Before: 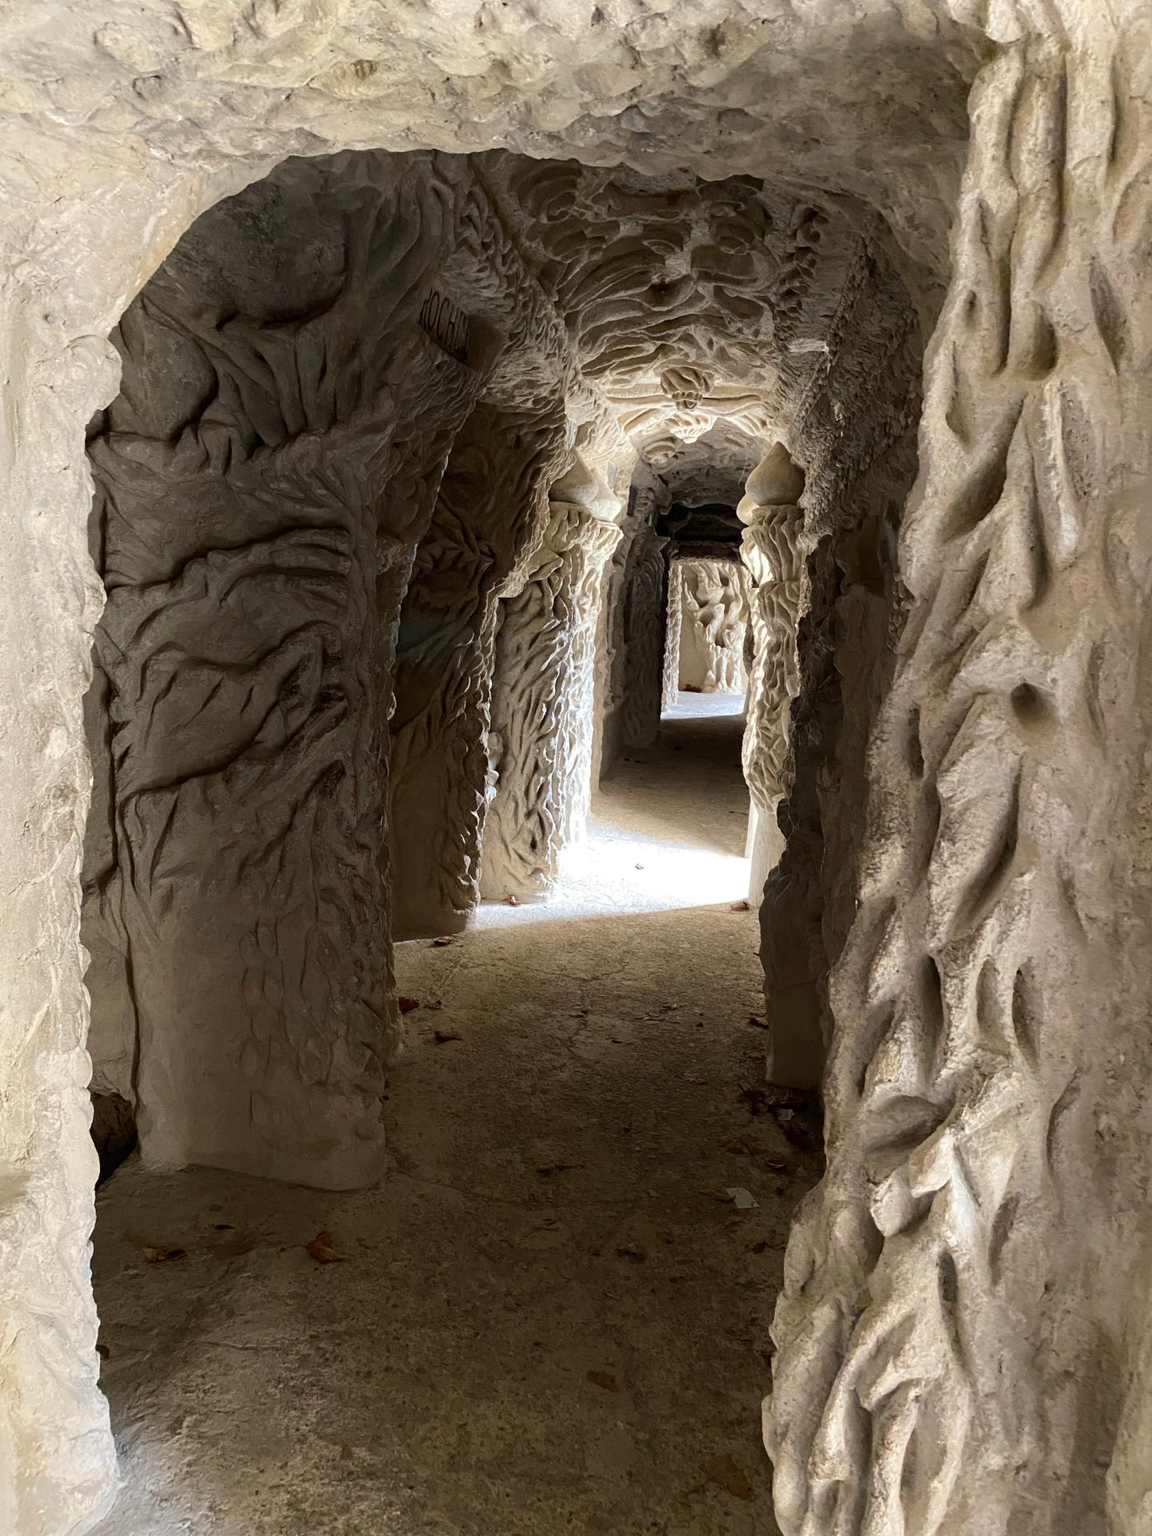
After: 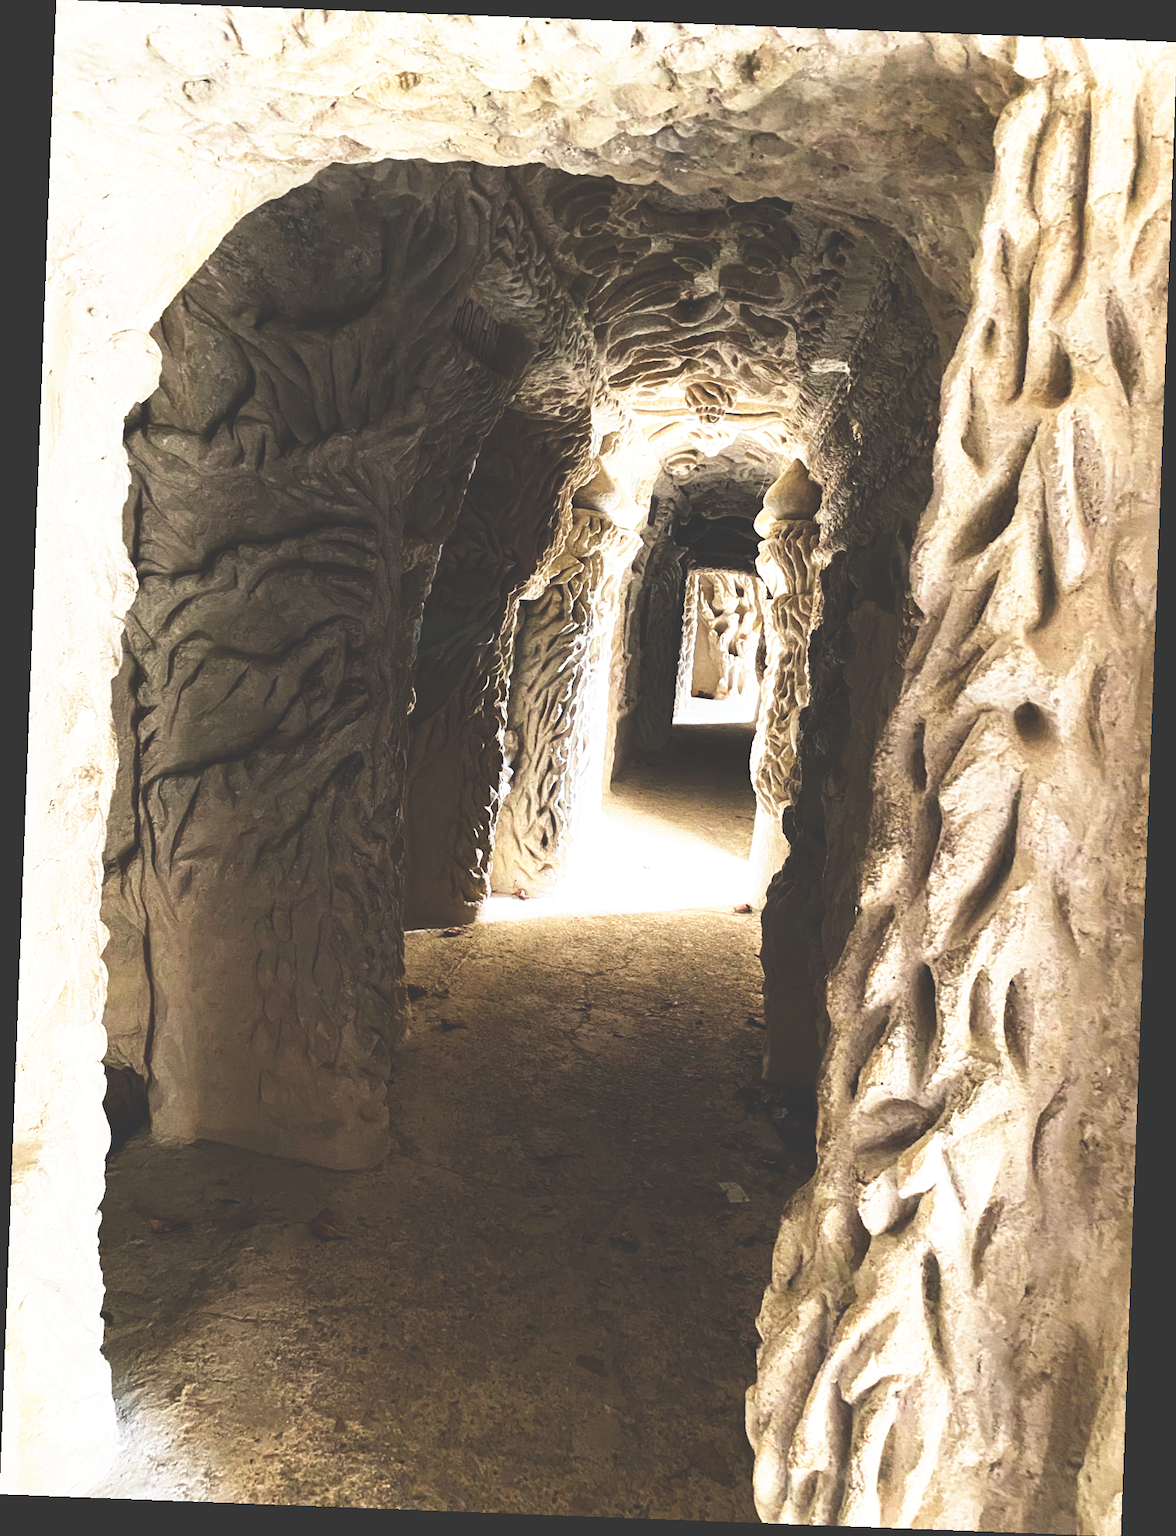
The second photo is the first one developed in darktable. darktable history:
base curve: curves: ch0 [(0, 0.036) (0.007, 0.037) (0.604, 0.887) (1, 1)], preserve colors none
rotate and perspective: rotation 2.17°, automatic cropping off
exposure: black level correction -0.002, exposure 0.54 EV, compensate highlight preservation false
